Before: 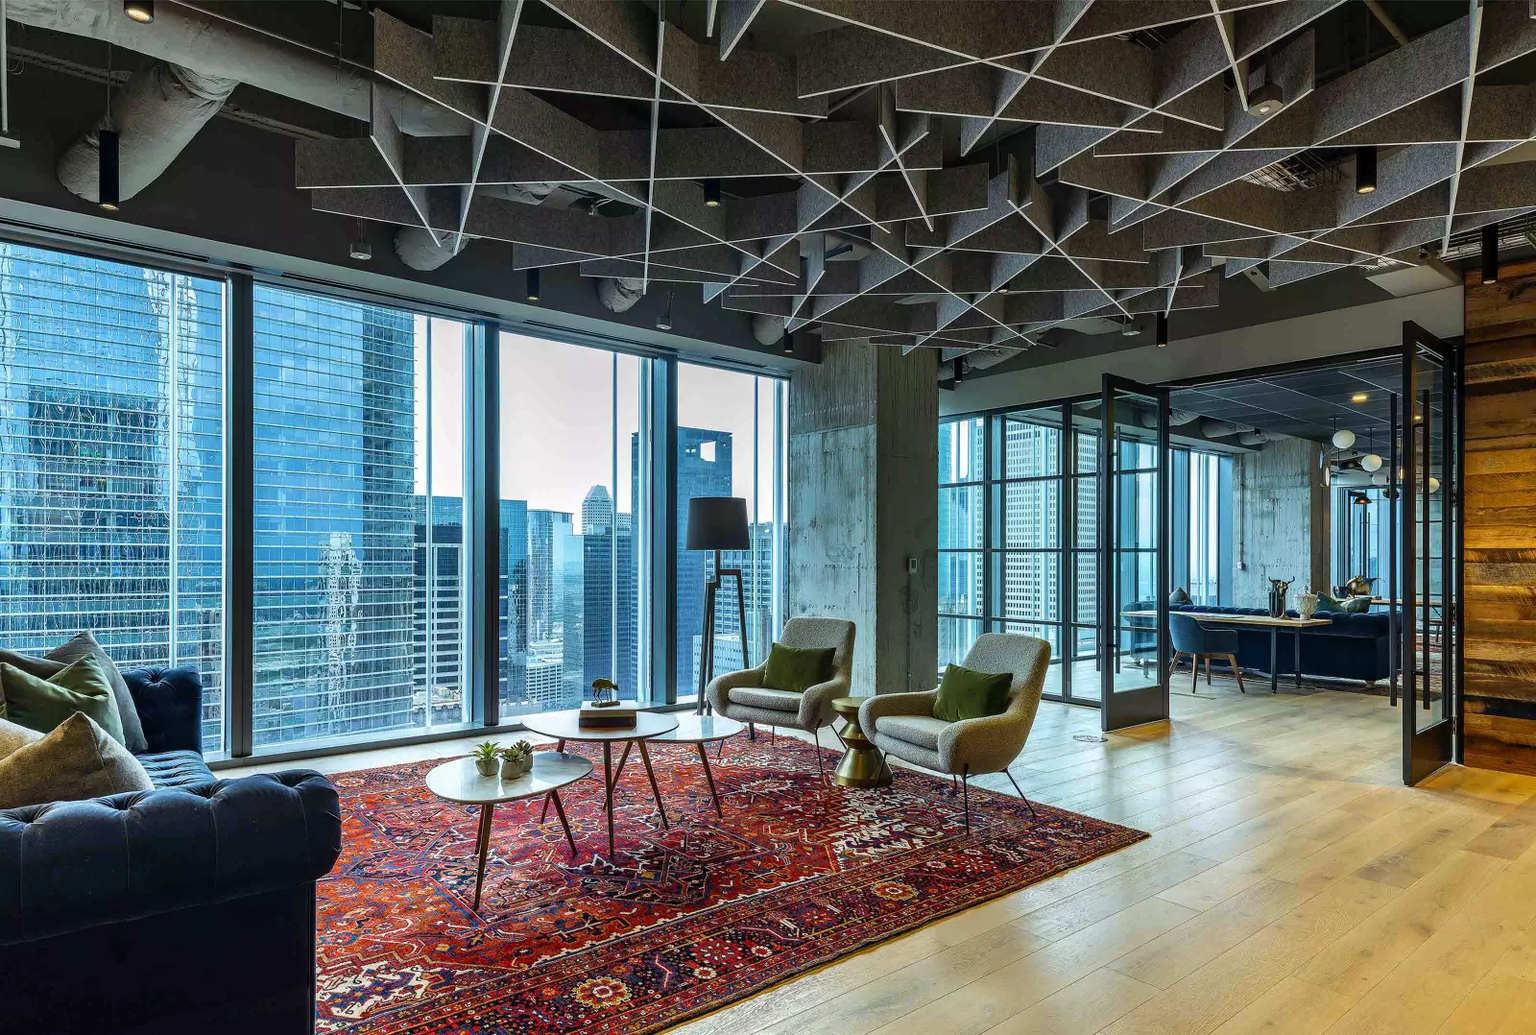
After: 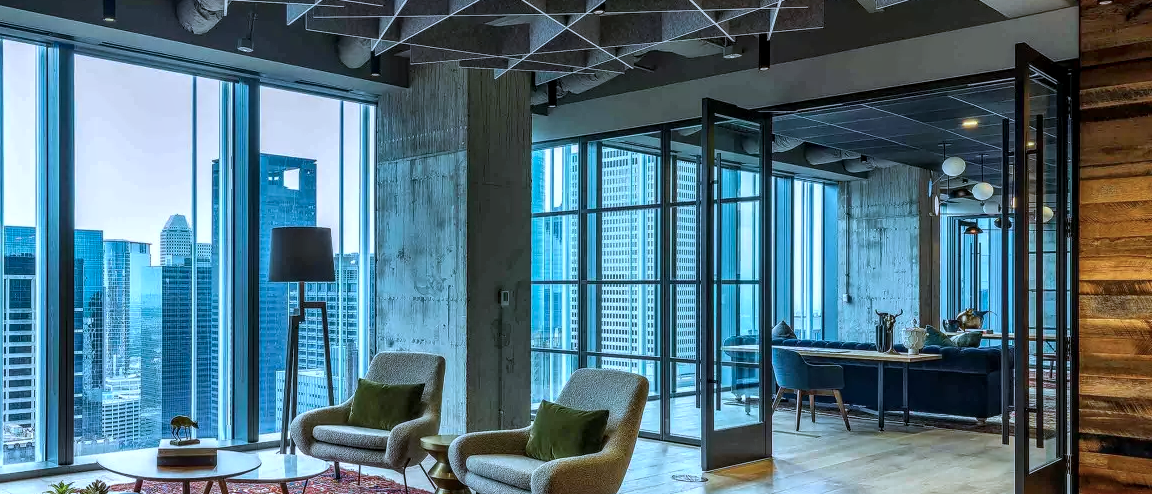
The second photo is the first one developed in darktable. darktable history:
local contrast: on, module defaults
rotate and perspective: automatic cropping off
color correction: highlights a* -2.24, highlights b* -18.1
crop and rotate: left 27.938%, top 27.046%, bottom 27.046%
